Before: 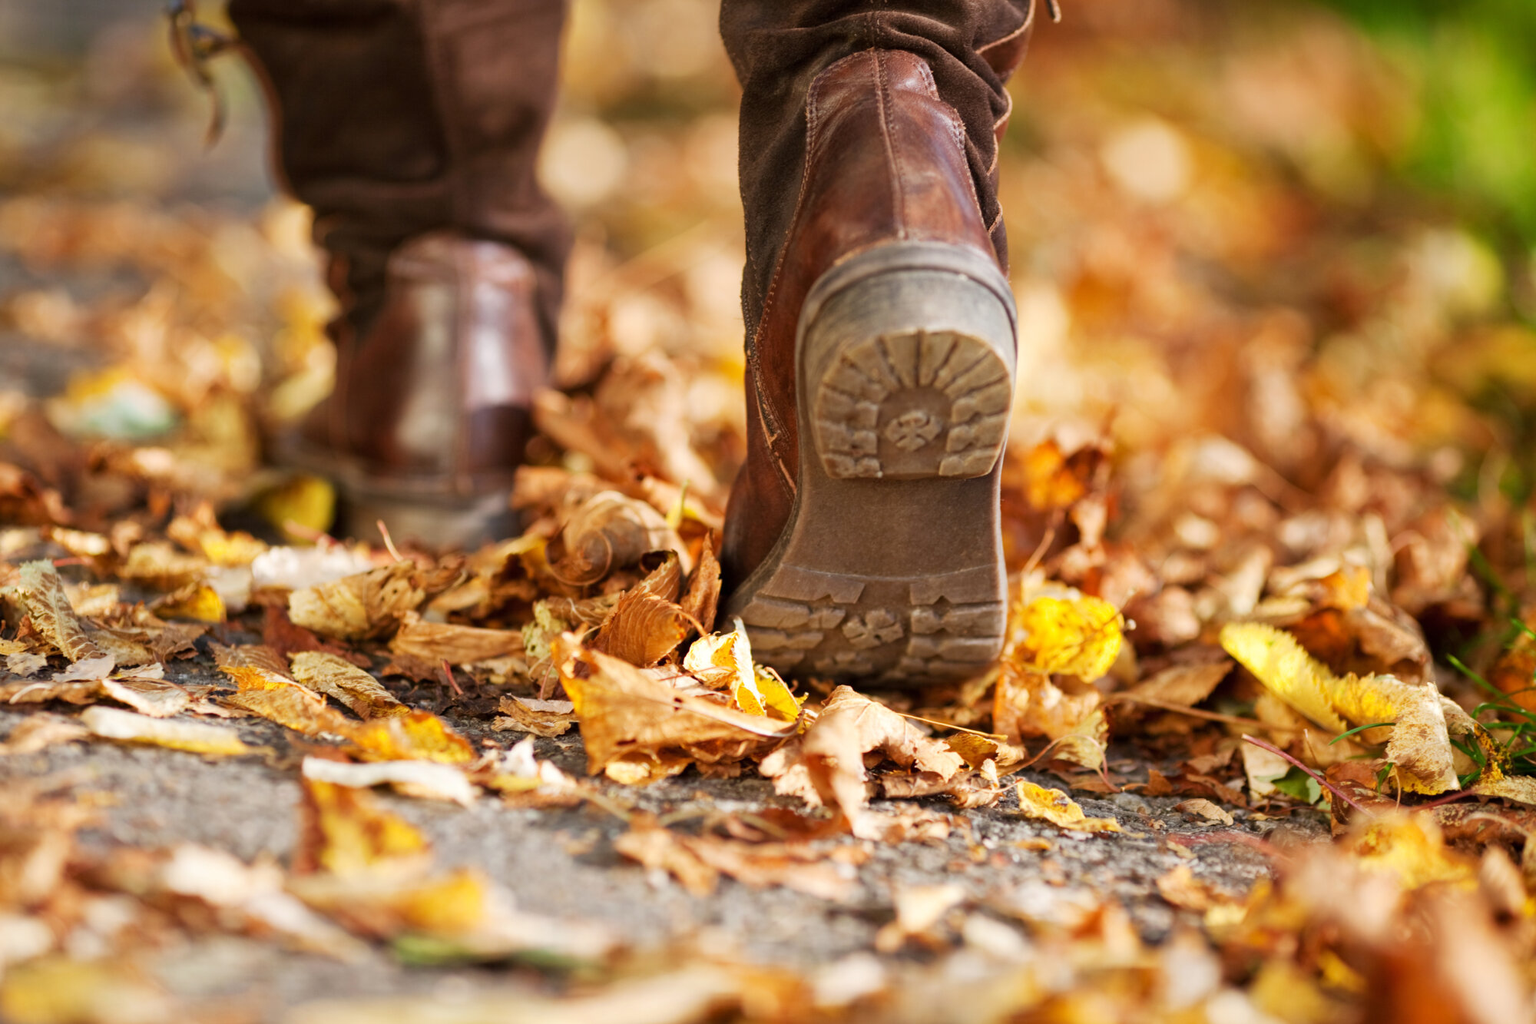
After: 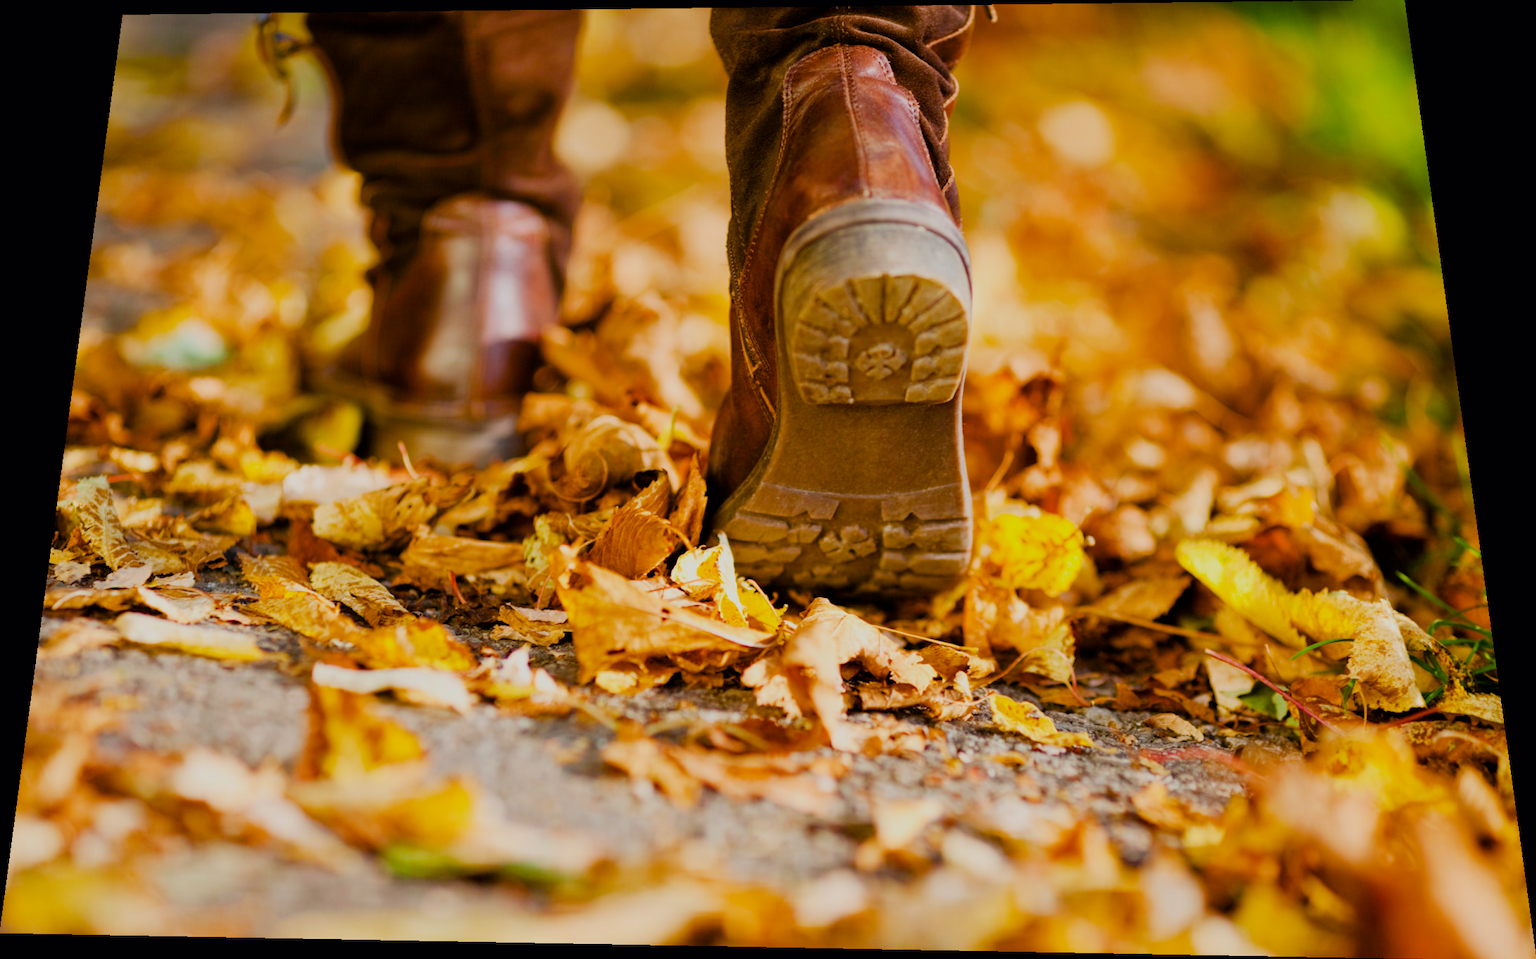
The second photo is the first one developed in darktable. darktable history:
rotate and perspective: rotation 0.128°, lens shift (vertical) -0.181, lens shift (horizontal) -0.044, shear 0.001, automatic cropping off
filmic rgb: black relative exposure -7.65 EV, white relative exposure 4.56 EV, hardness 3.61, color science v6 (2022)
color balance rgb: linear chroma grading › global chroma 18.9%, perceptual saturation grading › global saturation 20%, perceptual saturation grading › highlights -25%, perceptual saturation grading › shadows 50%, global vibrance 18.93%
